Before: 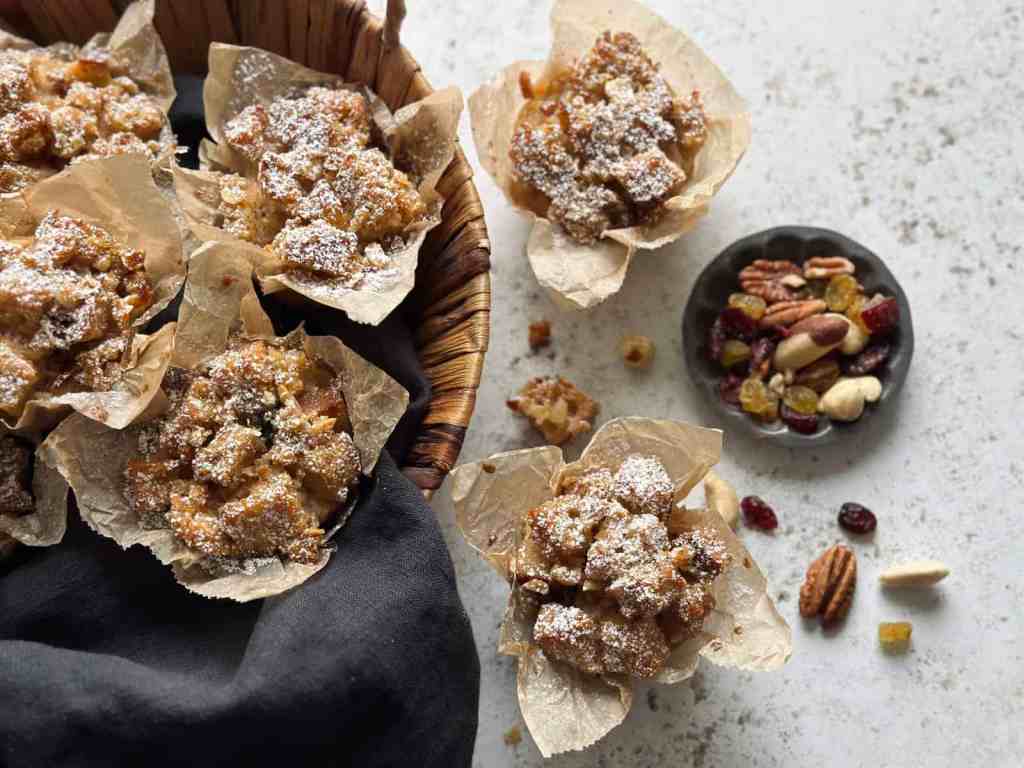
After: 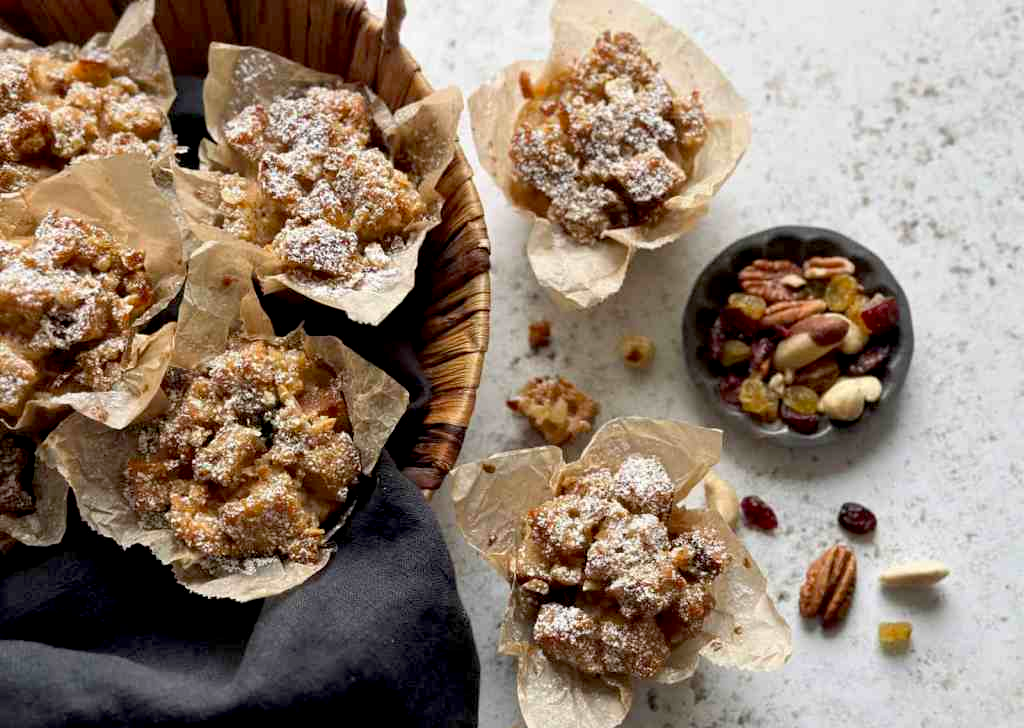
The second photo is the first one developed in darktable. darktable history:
crop and rotate: top 0%, bottom 5.097%
exposure: black level correction 0.01, exposure 0.014 EV, compensate highlight preservation false
